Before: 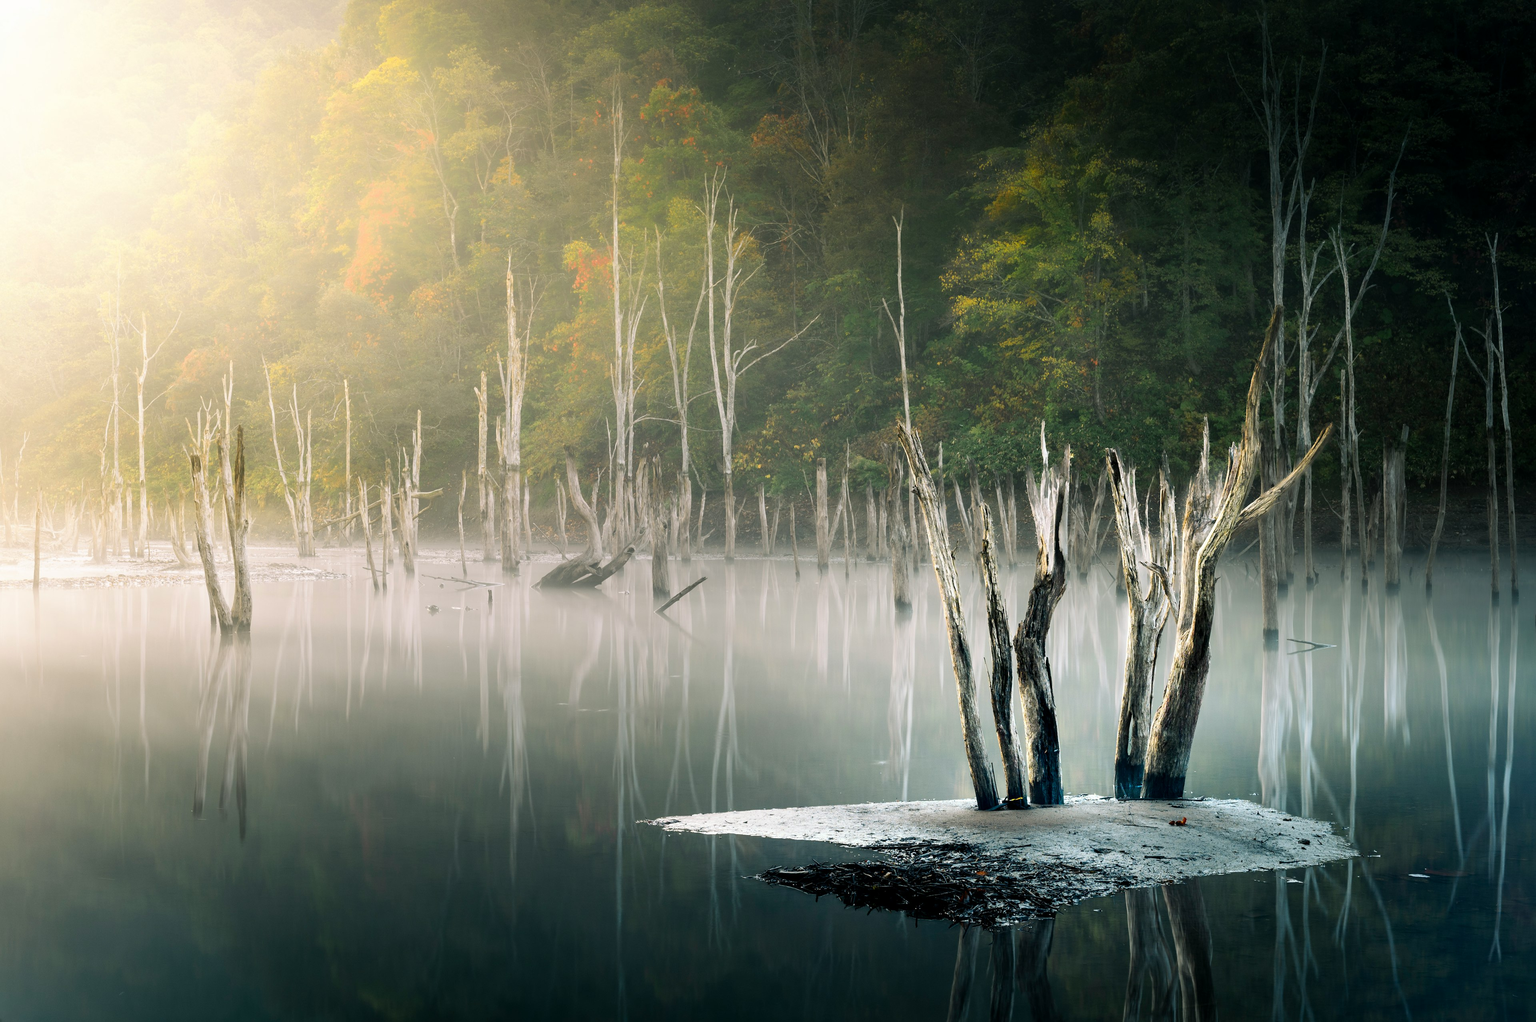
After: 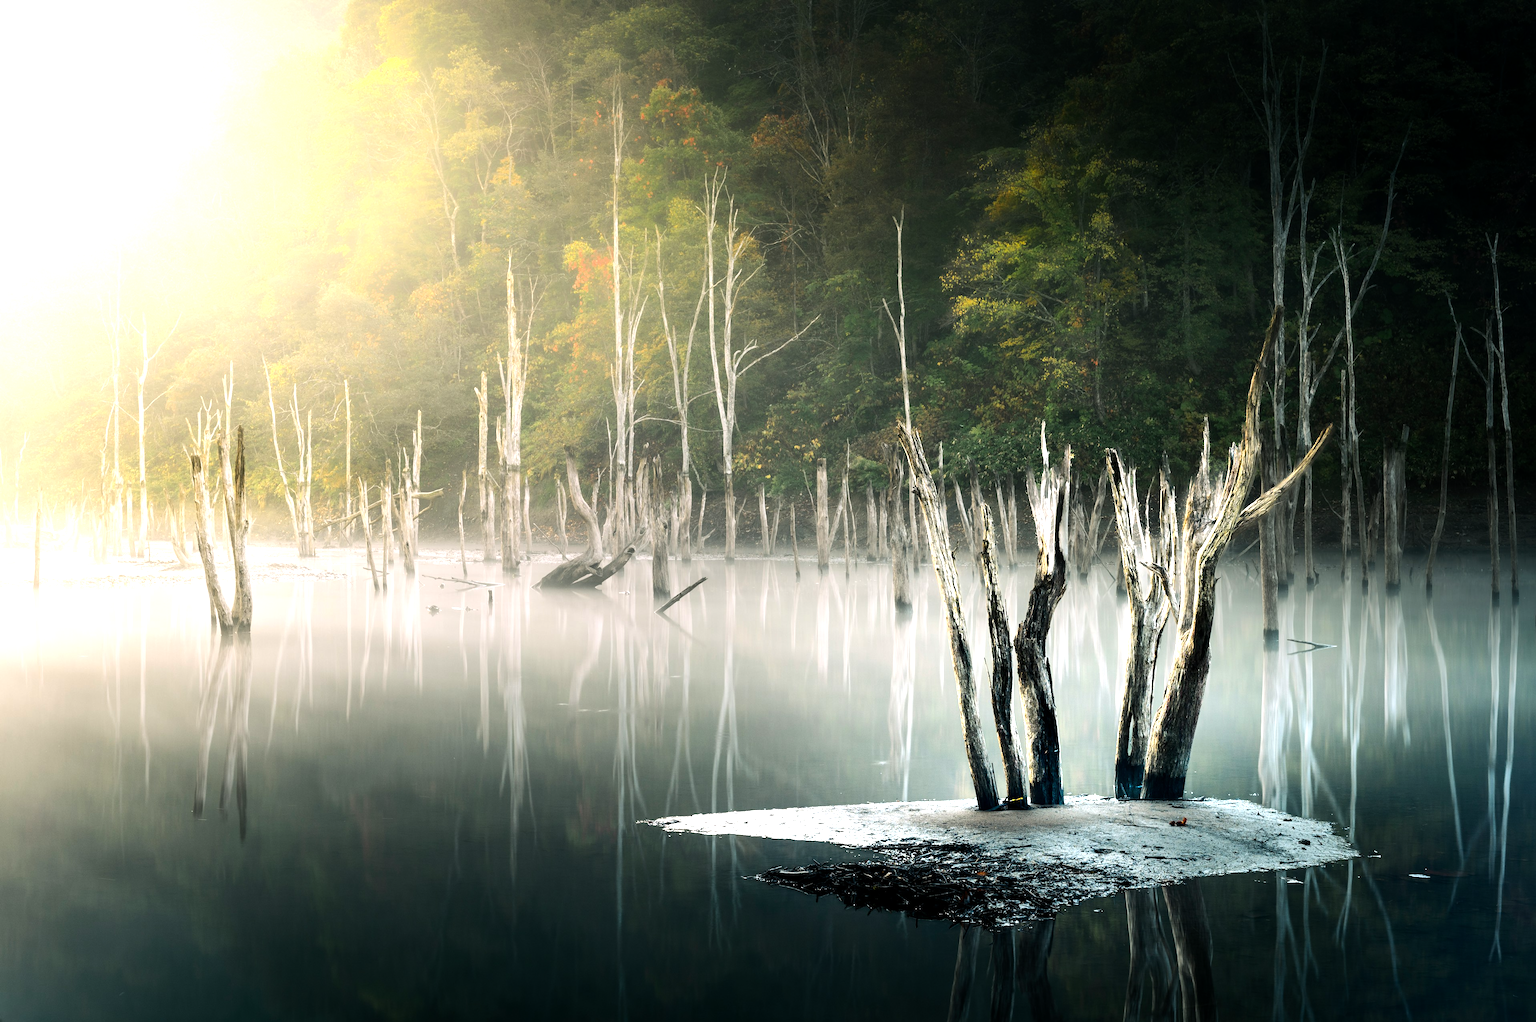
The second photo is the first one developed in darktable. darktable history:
tone equalizer: -8 EV -0.737 EV, -7 EV -0.728 EV, -6 EV -0.634 EV, -5 EV -0.397 EV, -3 EV 0.4 EV, -2 EV 0.6 EV, -1 EV 0.676 EV, +0 EV 0.758 EV, edges refinement/feathering 500, mask exposure compensation -1.57 EV, preserve details no
